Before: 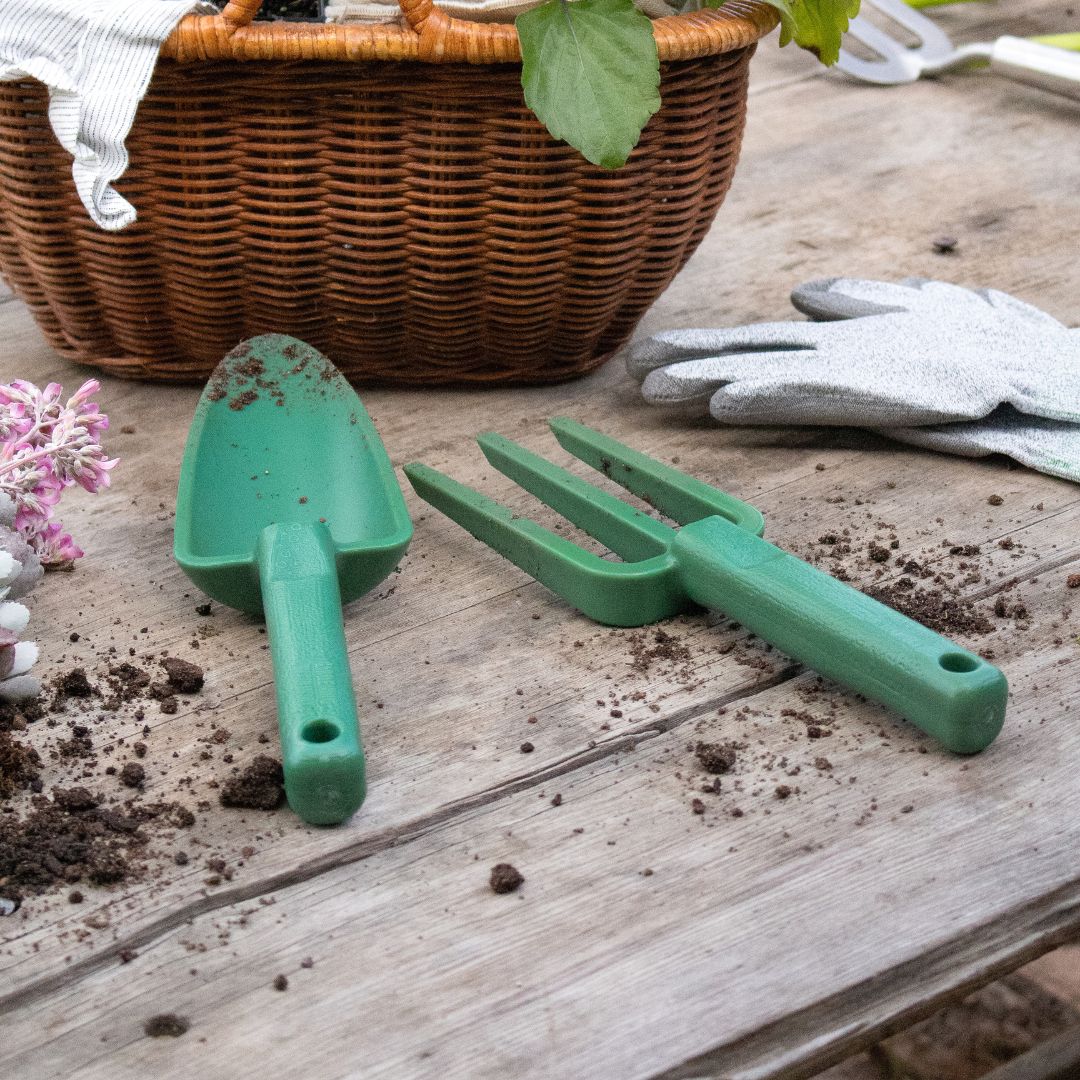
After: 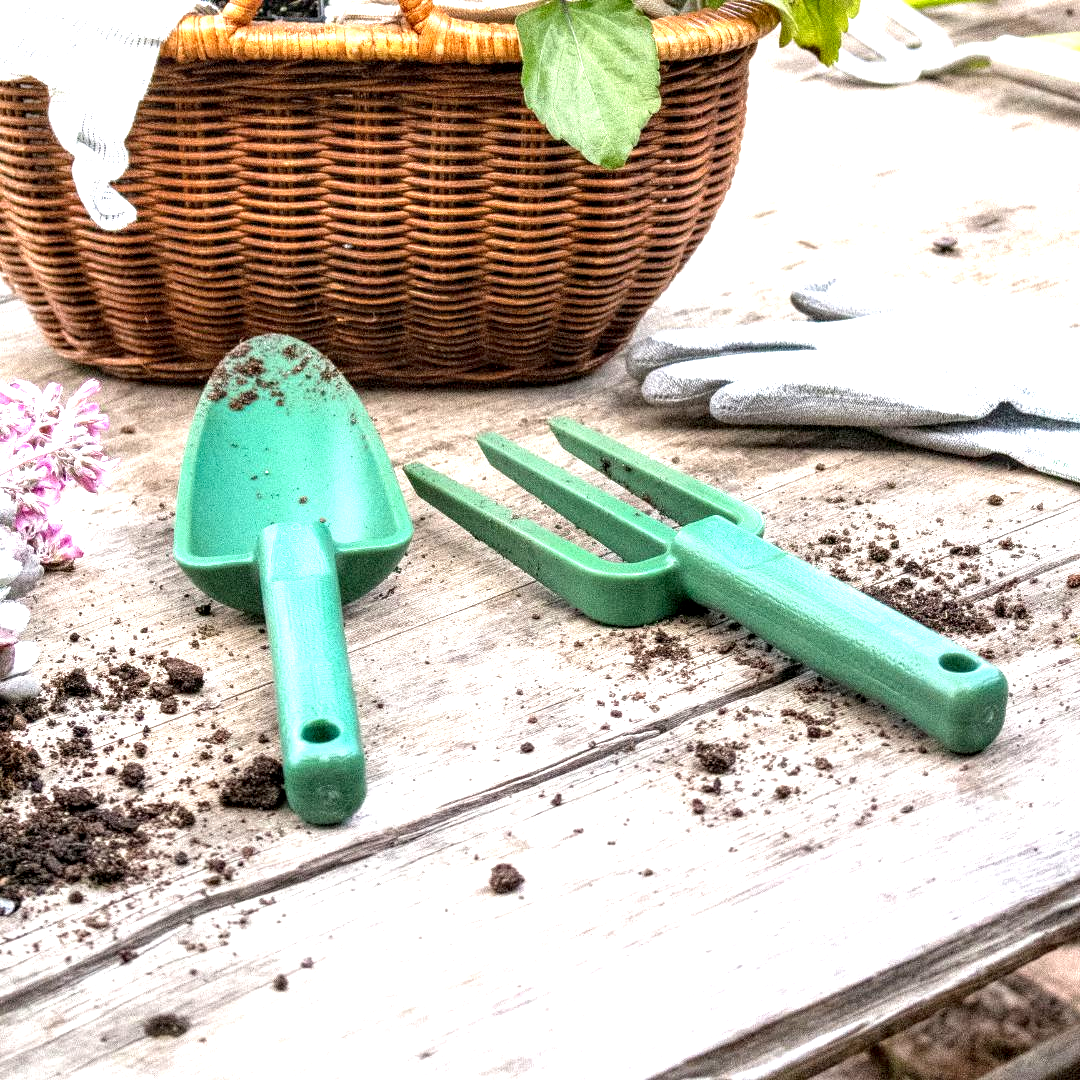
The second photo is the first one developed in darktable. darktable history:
local contrast: detail 160%
exposure: black level correction 0.001, exposure 1.3 EV, compensate highlight preservation false
